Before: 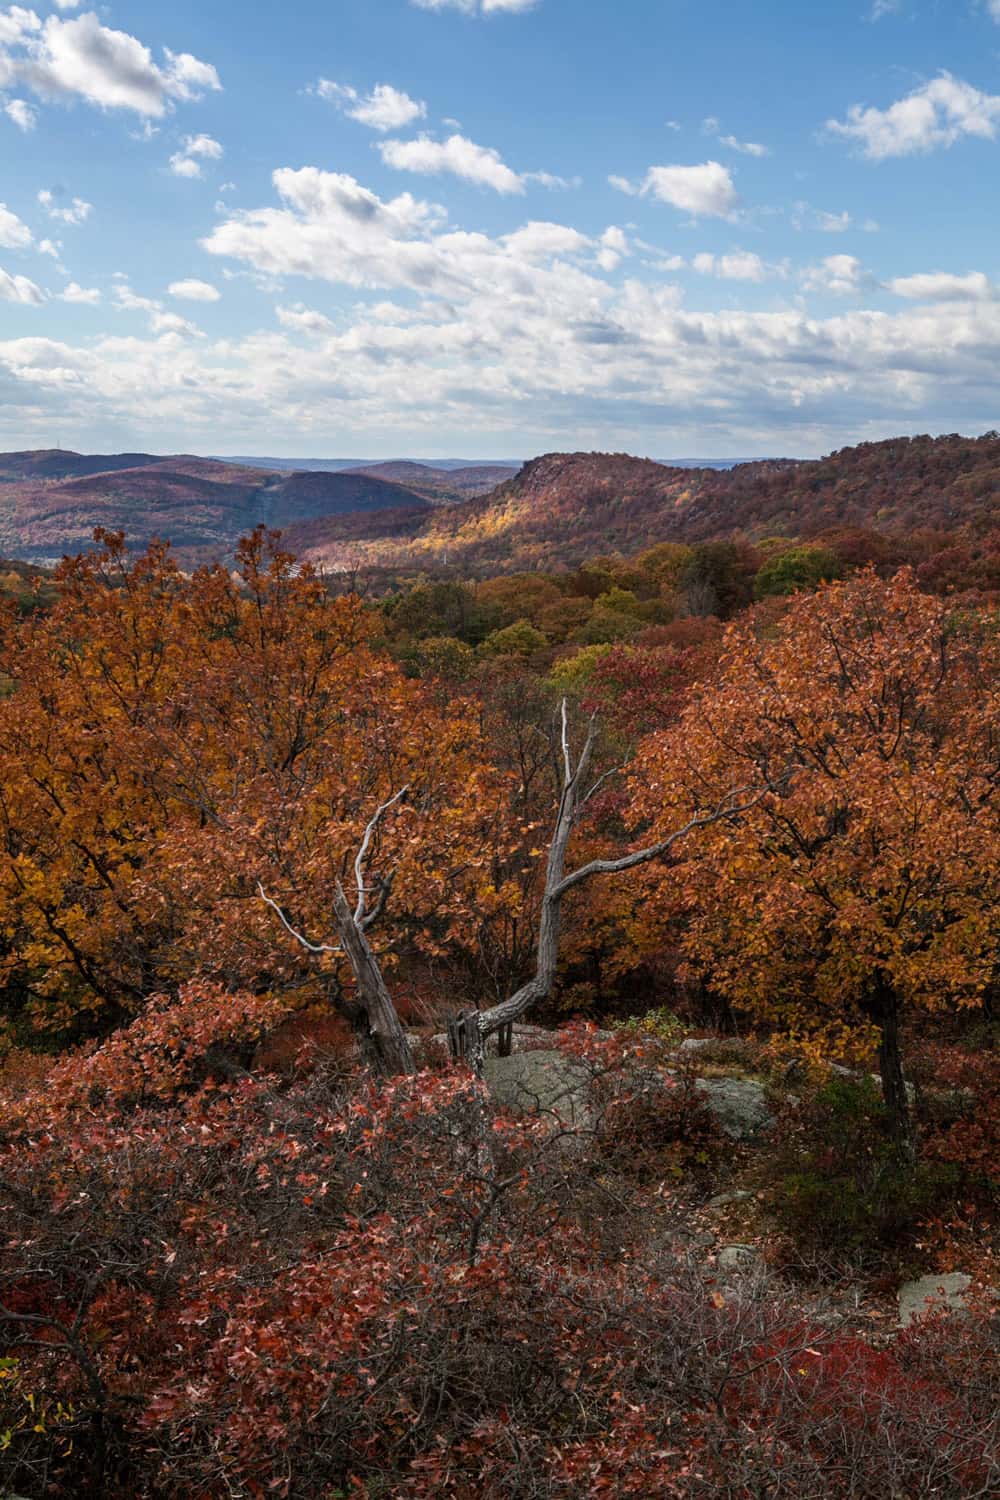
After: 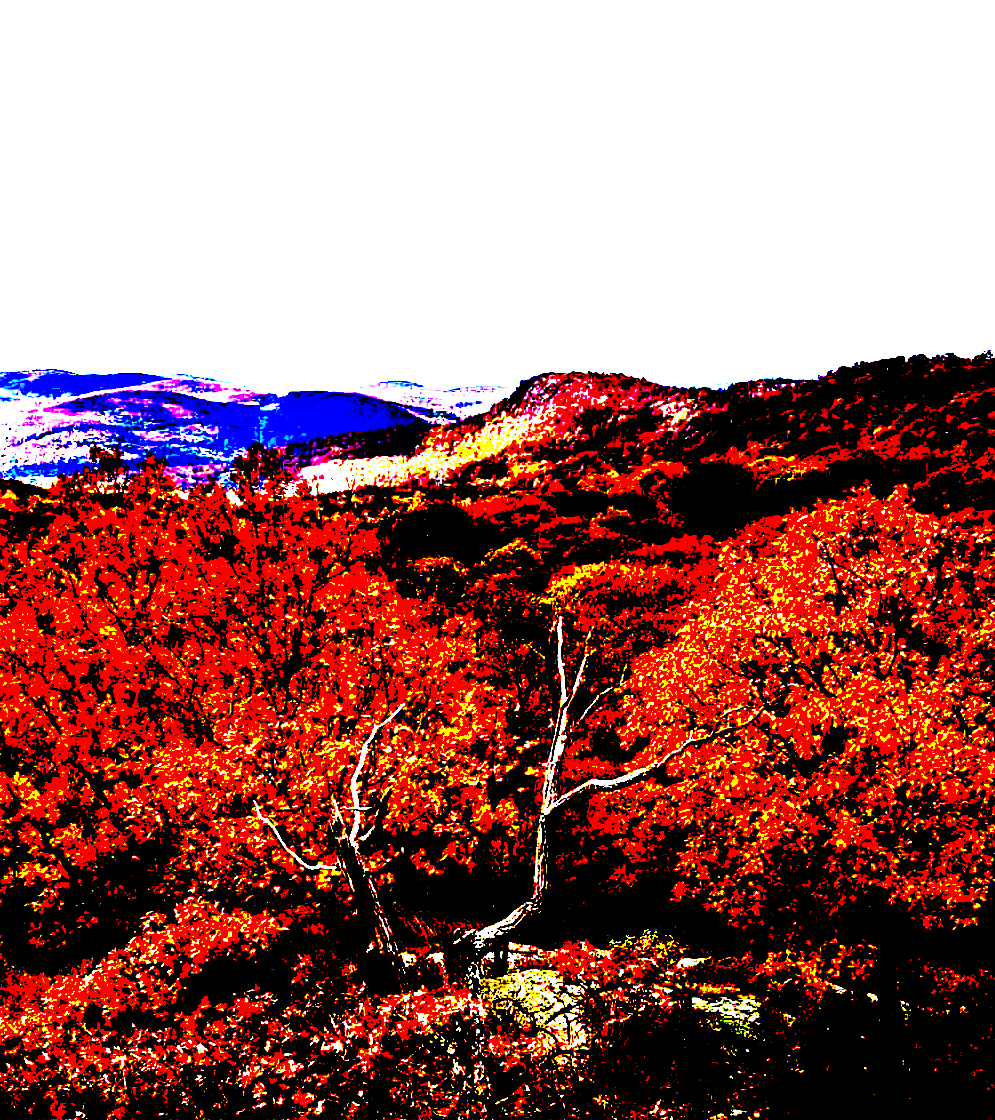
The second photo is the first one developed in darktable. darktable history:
exposure: black level correction 0.1, exposure 3.004 EV, compensate exposure bias true, compensate highlight preservation false
crop: left 0.407%, top 5.465%, bottom 19.82%
